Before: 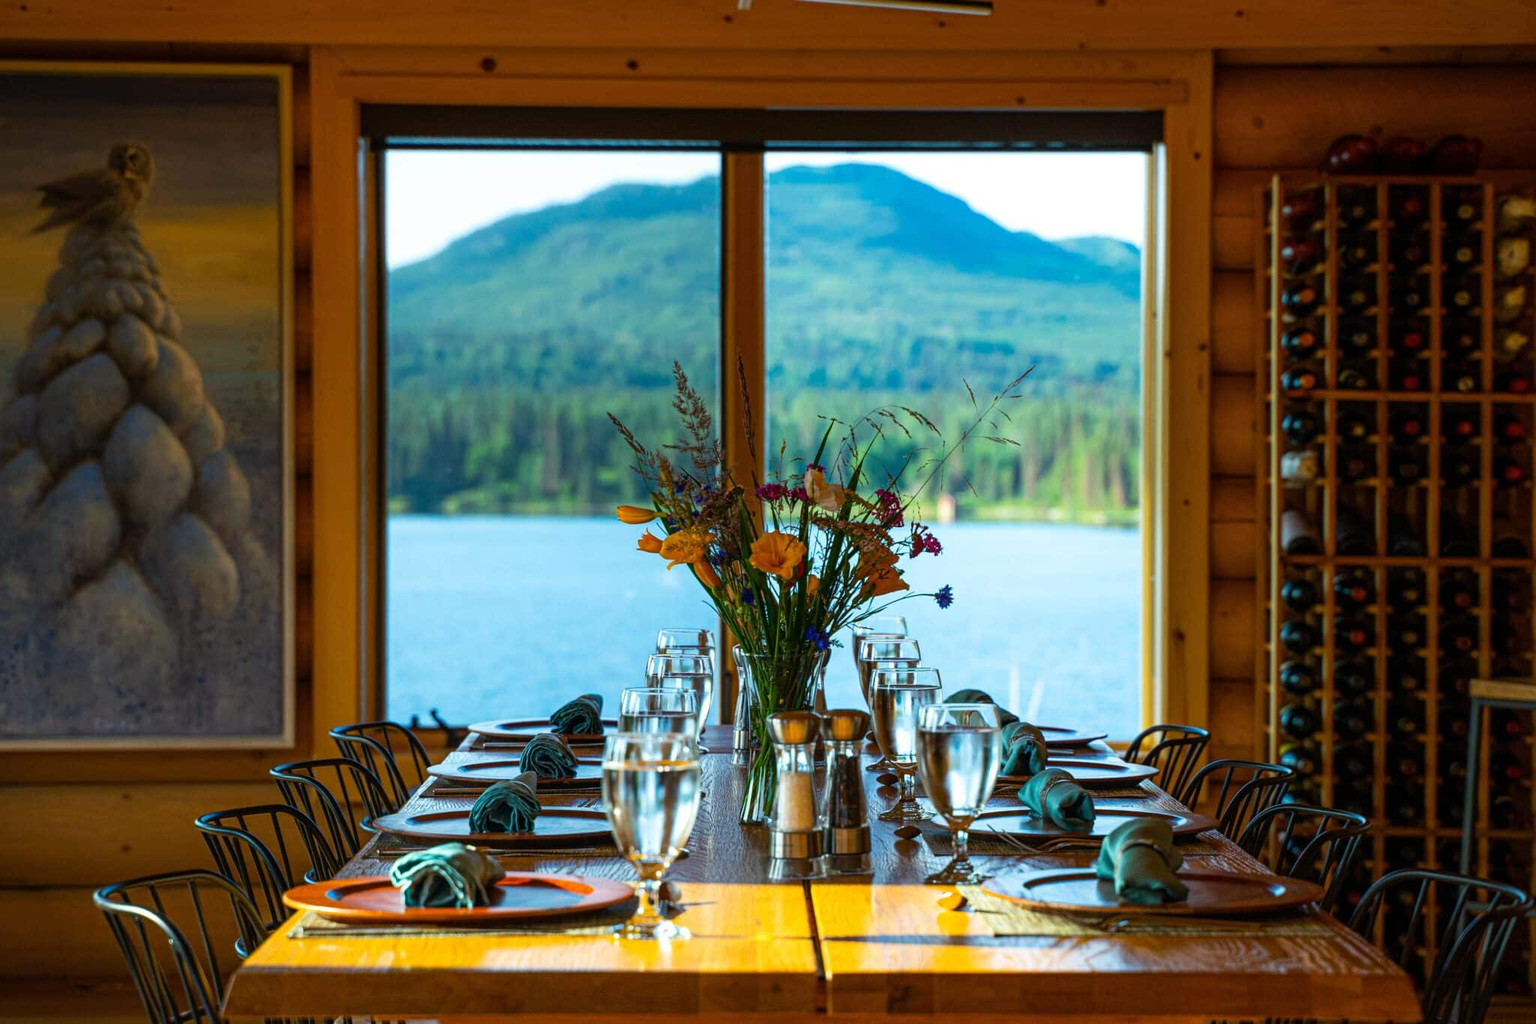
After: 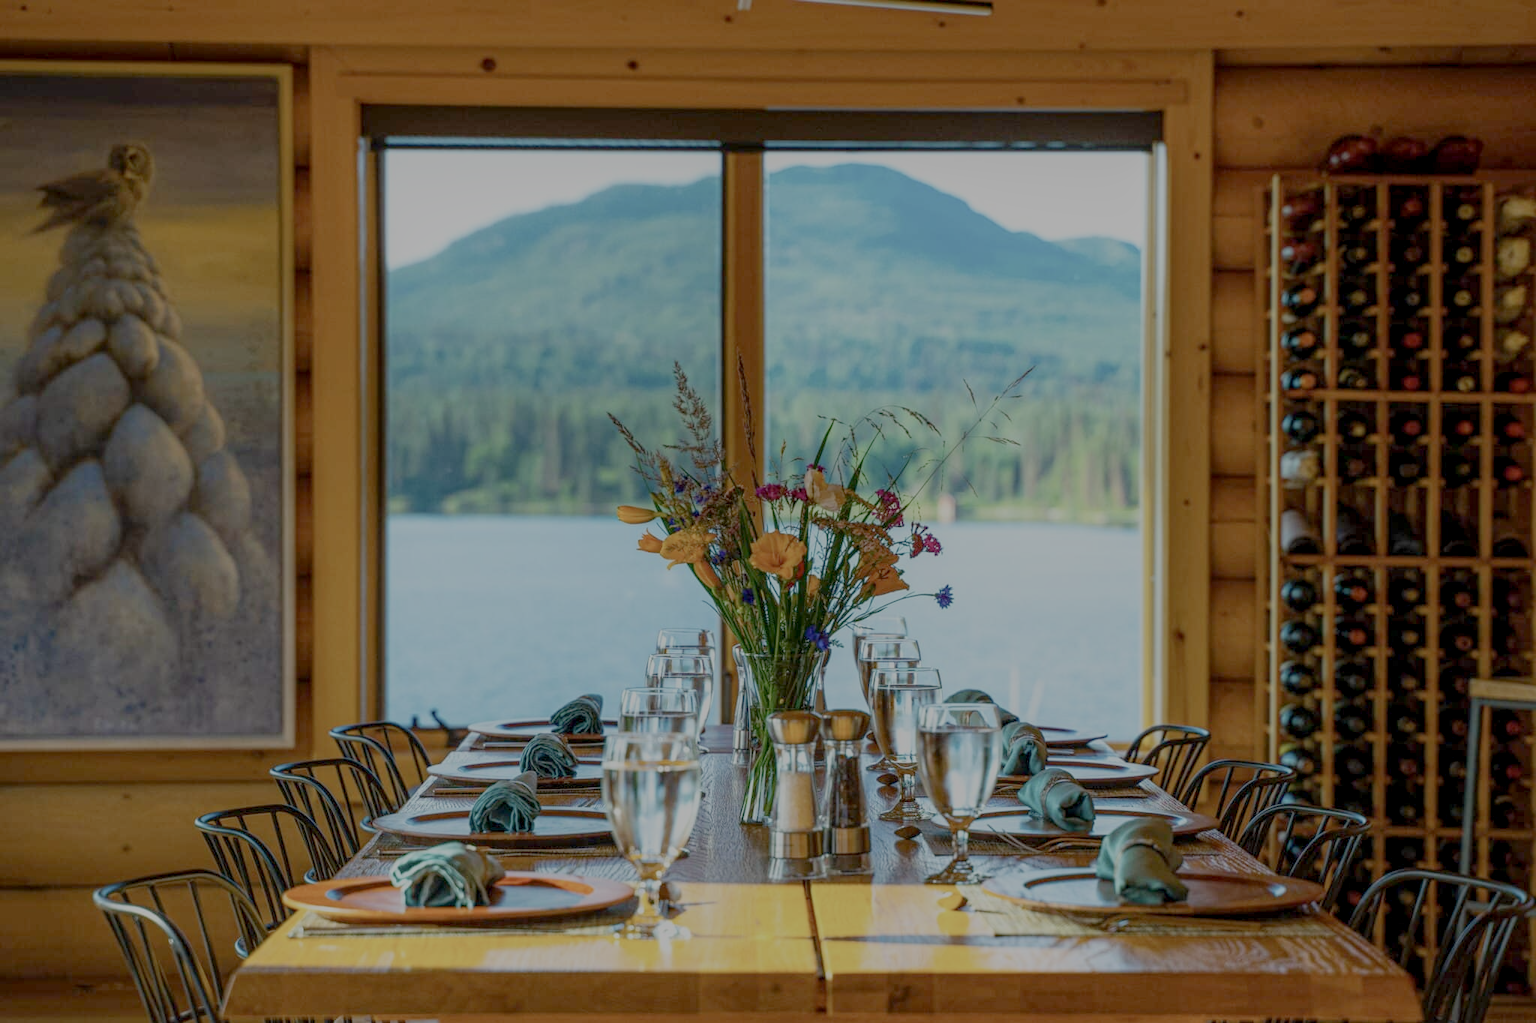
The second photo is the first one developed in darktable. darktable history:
filmic rgb: black relative exposure -13.92 EV, white relative exposure 7.99 EV, hardness 3.74, latitude 50.01%, contrast 0.5, preserve chrominance no, color science v5 (2021), contrast in shadows safe, contrast in highlights safe
local contrast: on, module defaults
